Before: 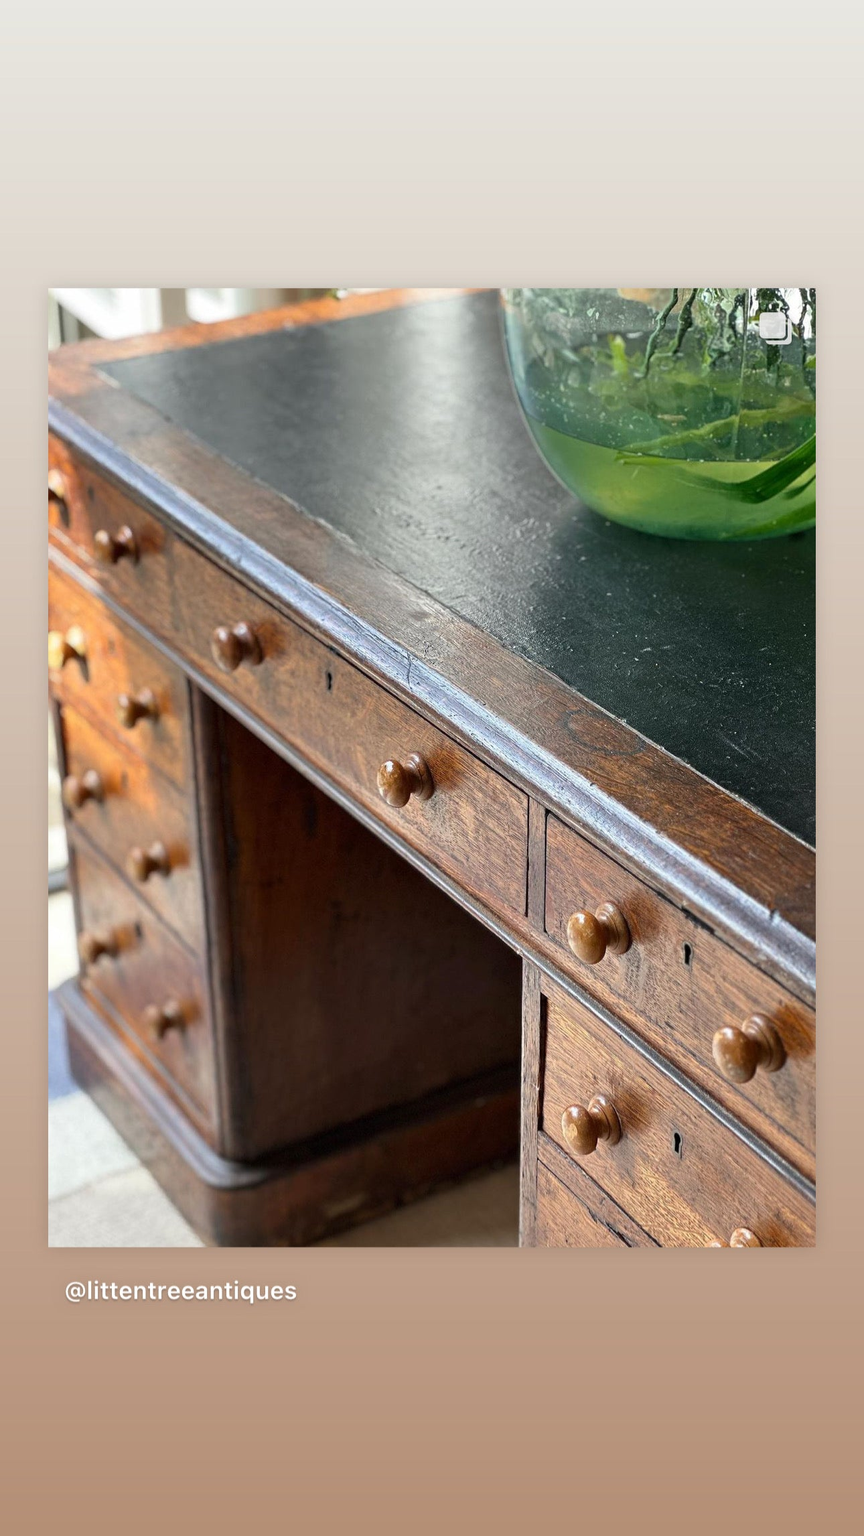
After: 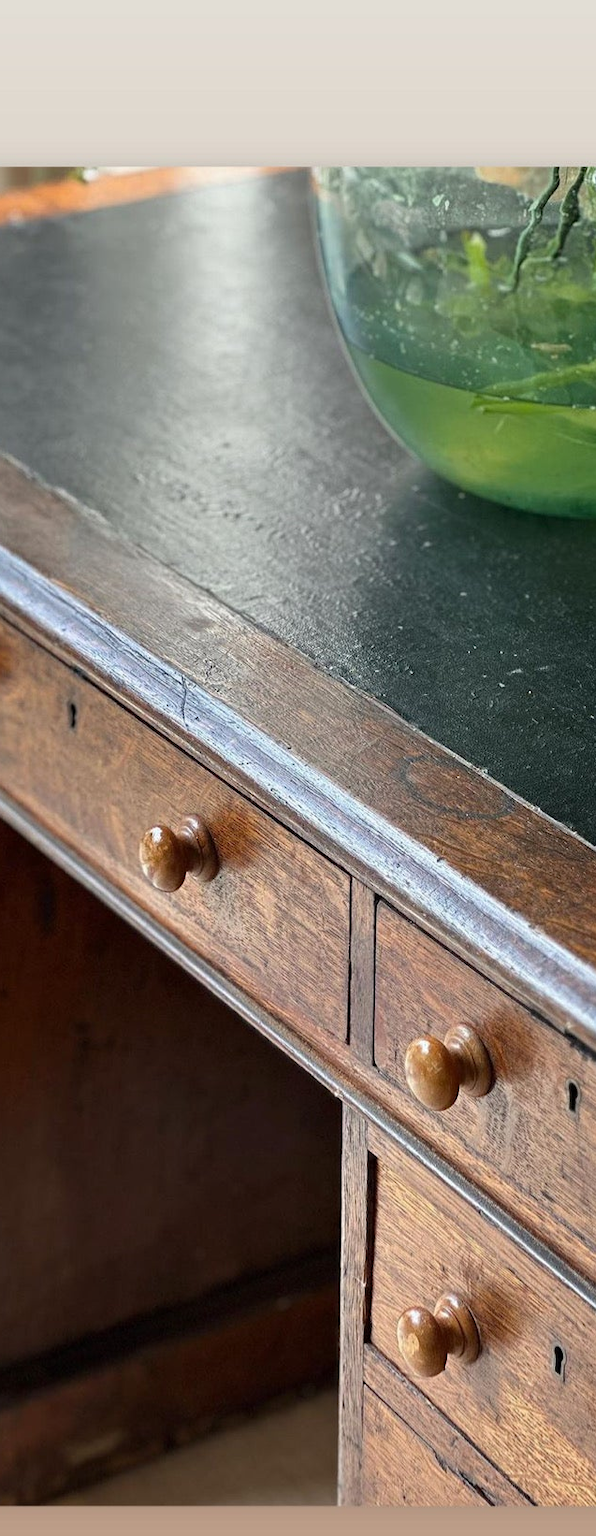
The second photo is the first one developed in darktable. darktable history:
crop: left 32.156%, top 10.999%, right 18.359%, bottom 17.386%
